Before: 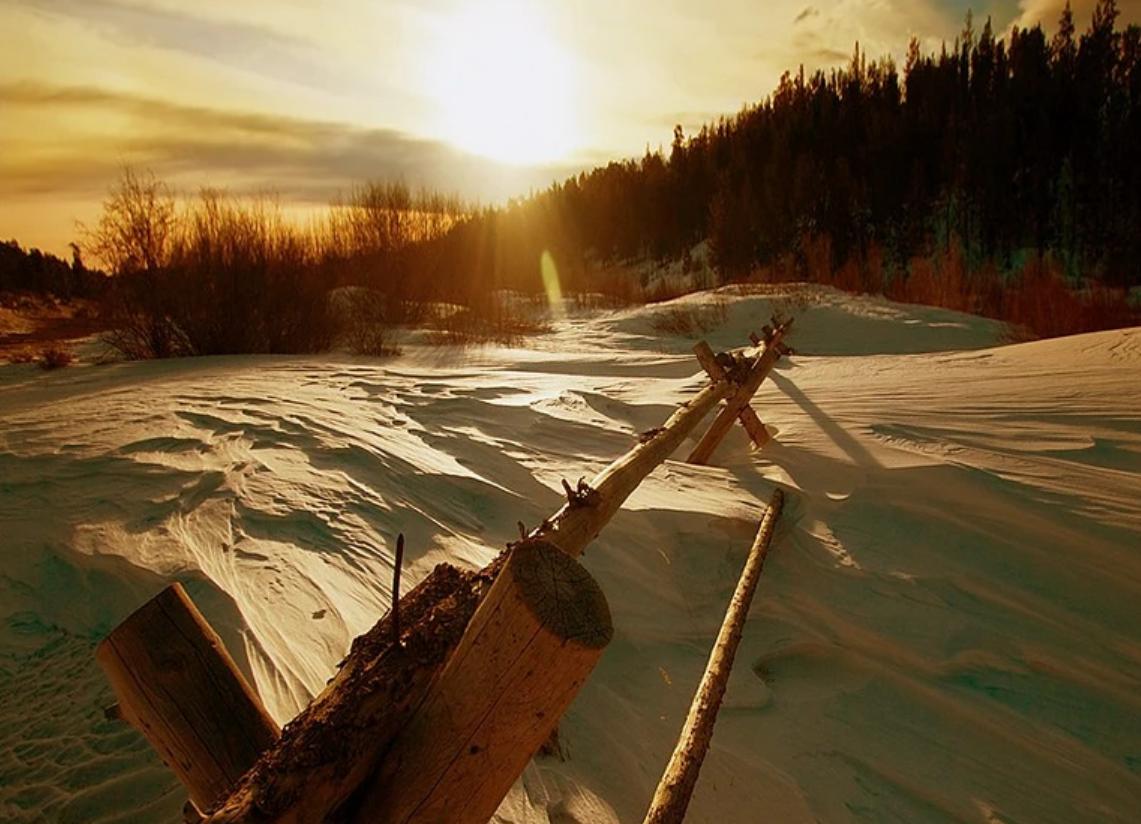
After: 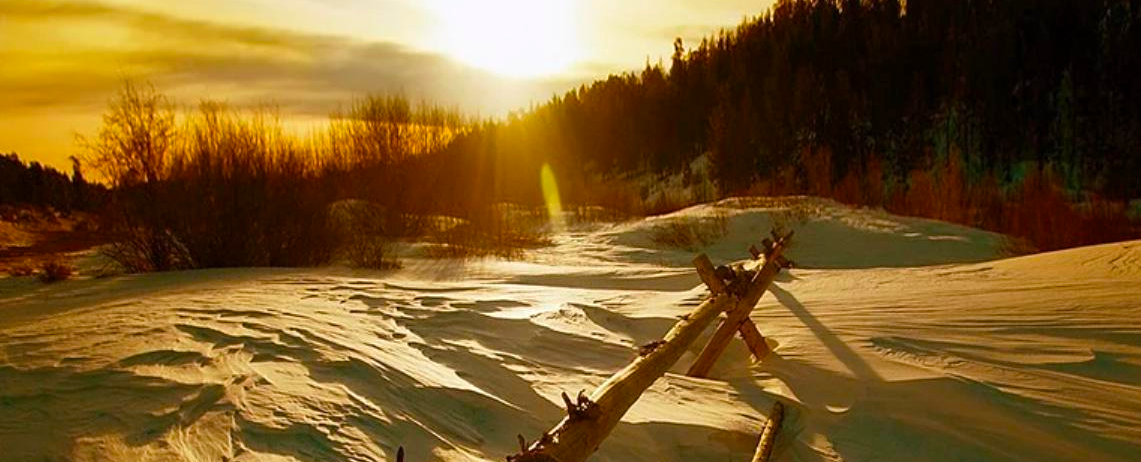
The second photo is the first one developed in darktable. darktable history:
crop and rotate: top 10.605%, bottom 33.274%
exposure: exposure 0.127 EV, compensate highlight preservation false
color balance rgb: perceptual saturation grading › global saturation 20%, global vibrance 20%
